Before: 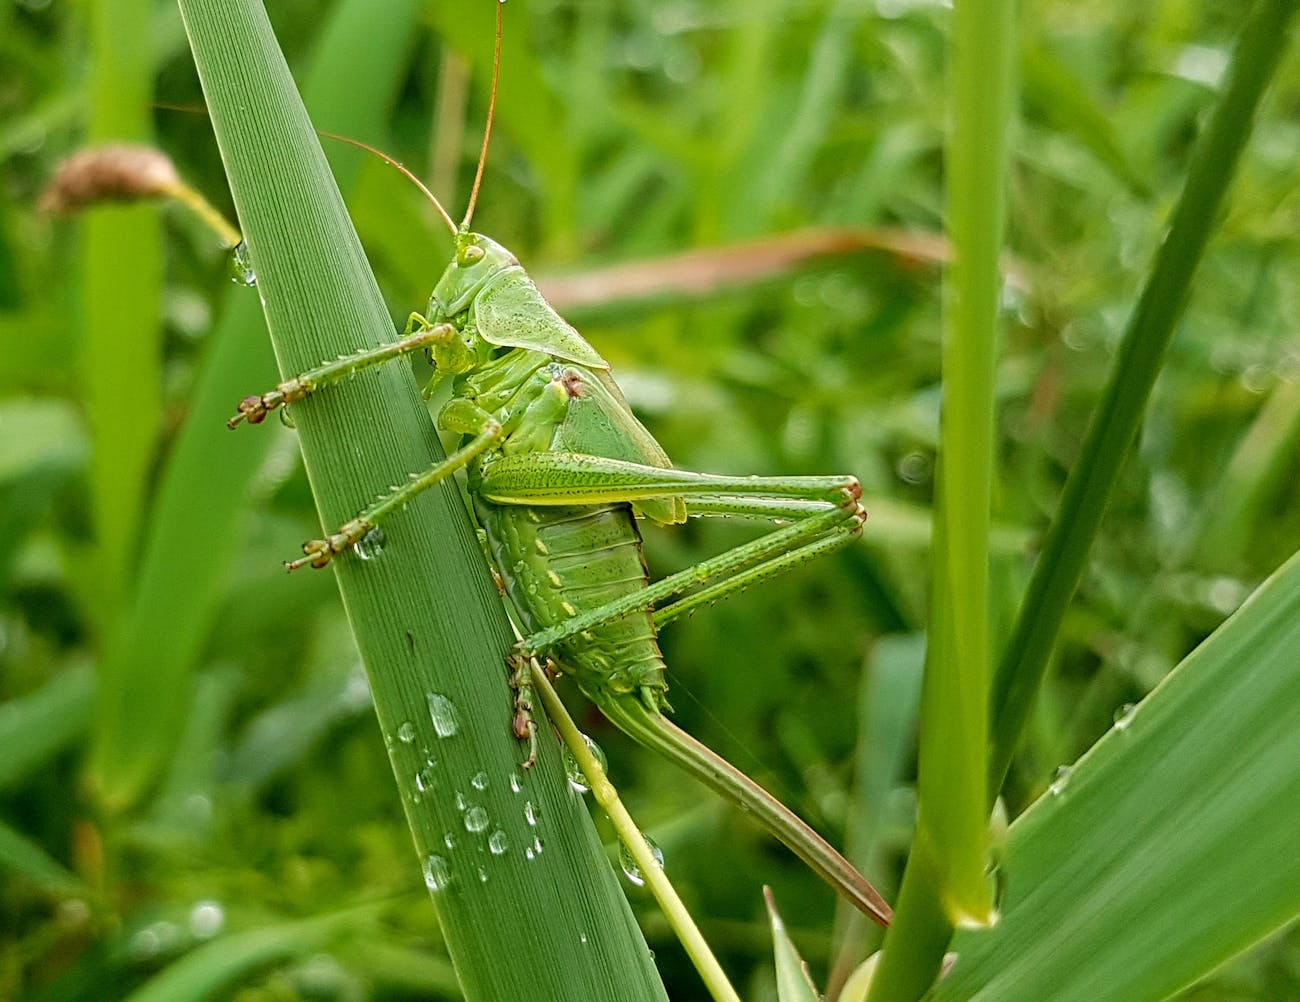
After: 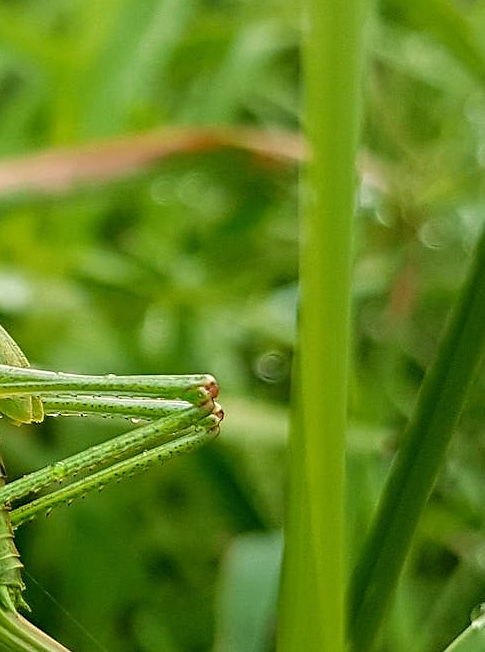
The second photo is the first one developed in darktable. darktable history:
sharpen: radius 1.001, threshold 1.055
crop and rotate: left 49.483%, top 10.118%, right 13.16%, bottom 24.74%
